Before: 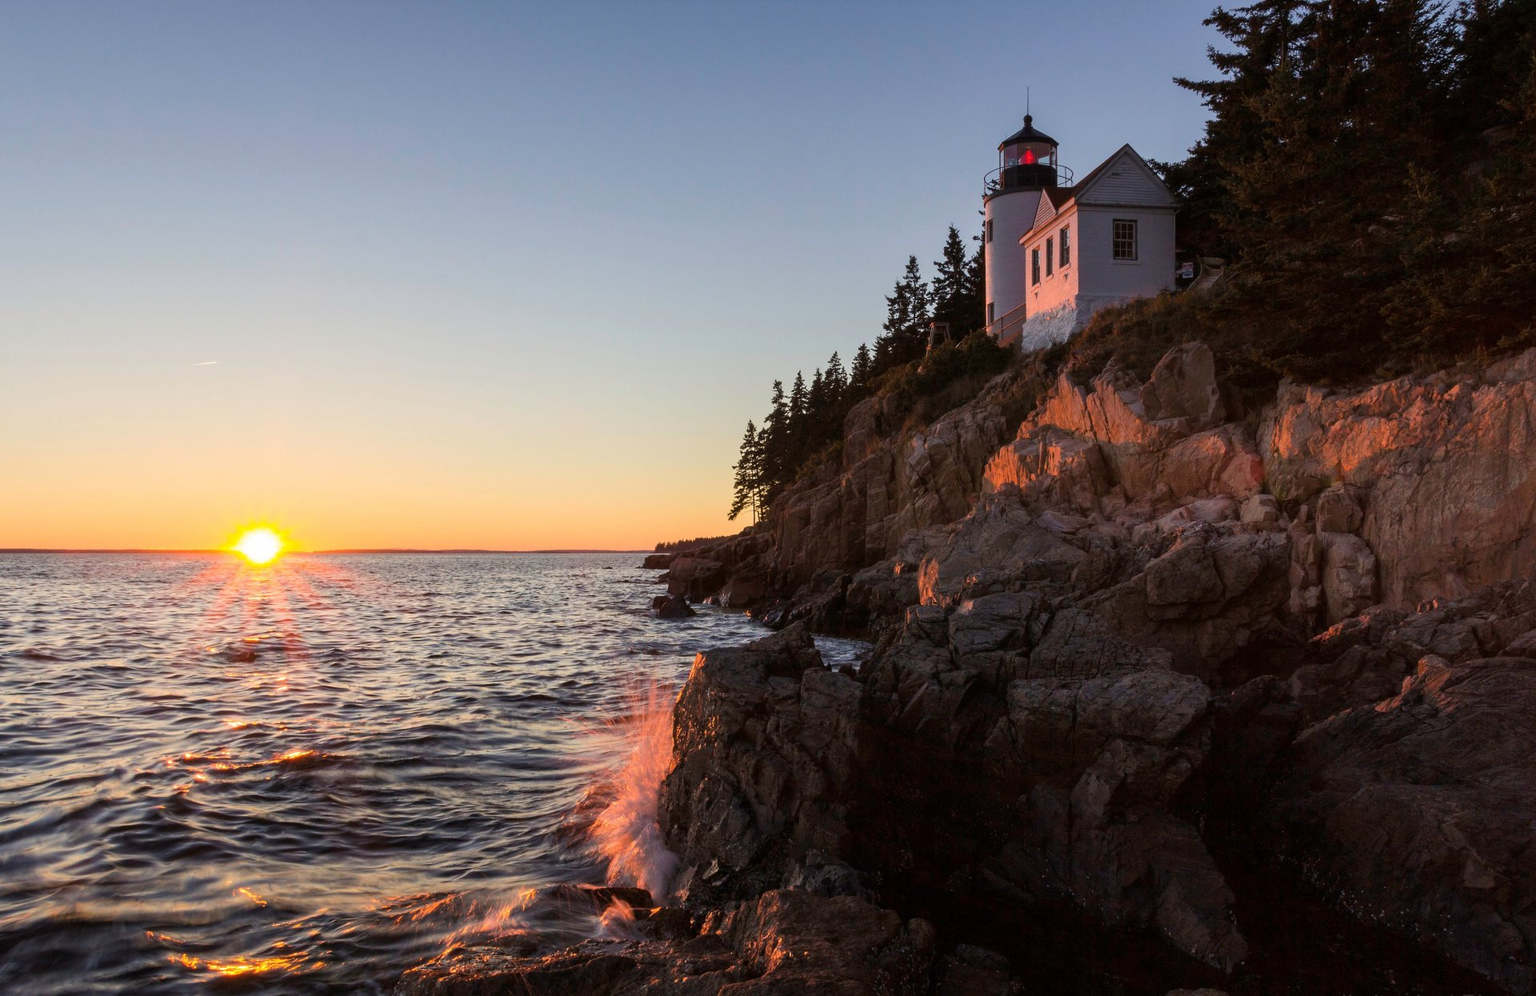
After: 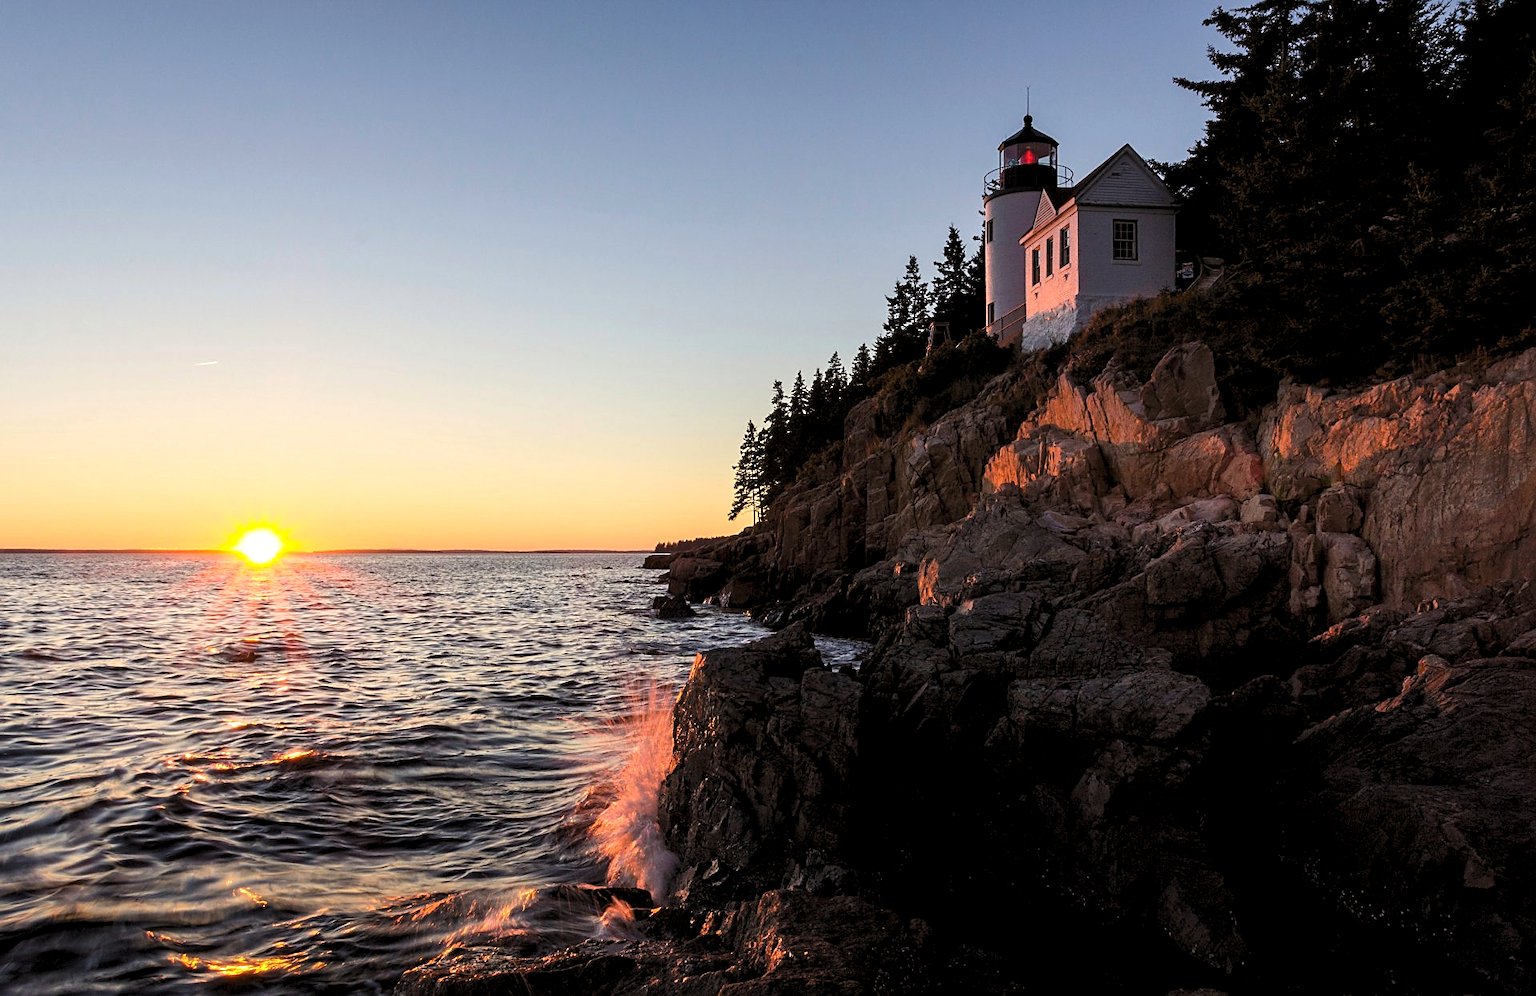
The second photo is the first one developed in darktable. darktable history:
sharpen: on, module defaults
levels: white 99.97%, levels [0.062, 0.494, 0.925]
